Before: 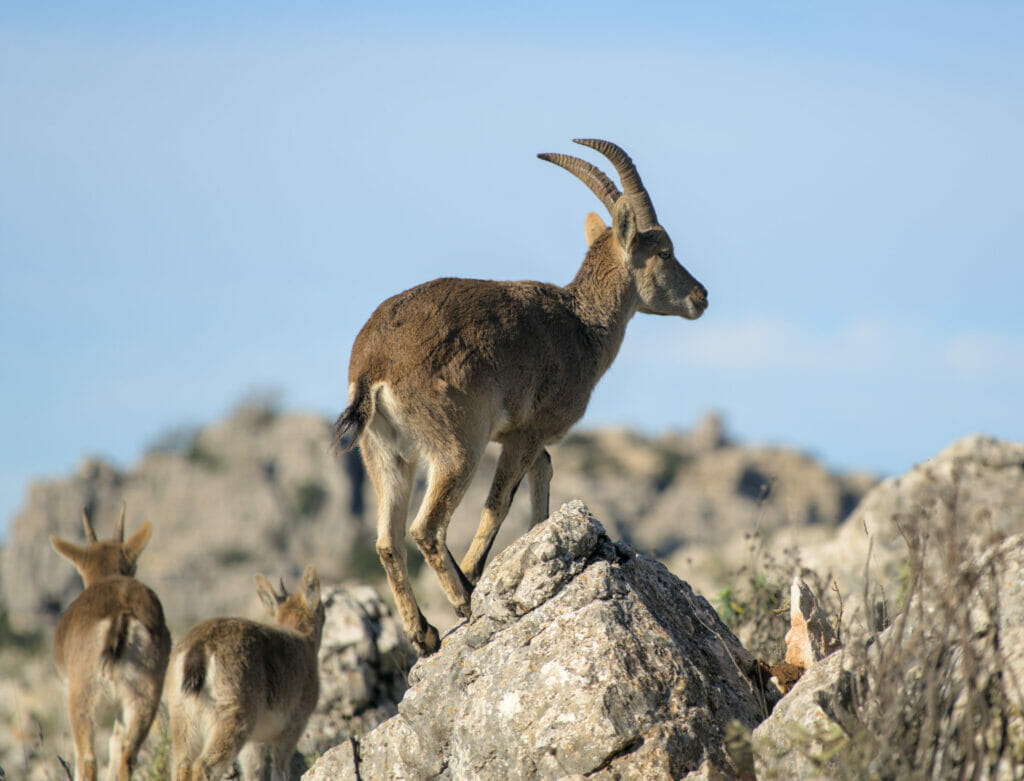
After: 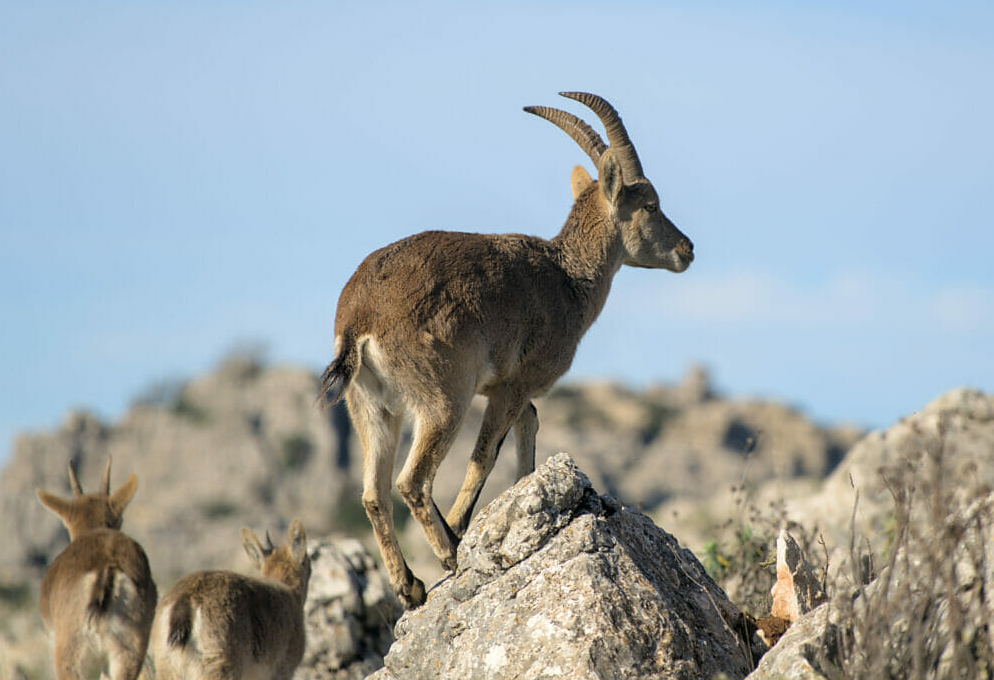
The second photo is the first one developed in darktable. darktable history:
crop: left 1.399%, top 6.145%, right 1.483%, bottom 6.742%
sharpen: radius 1.04, threshold 0.907
